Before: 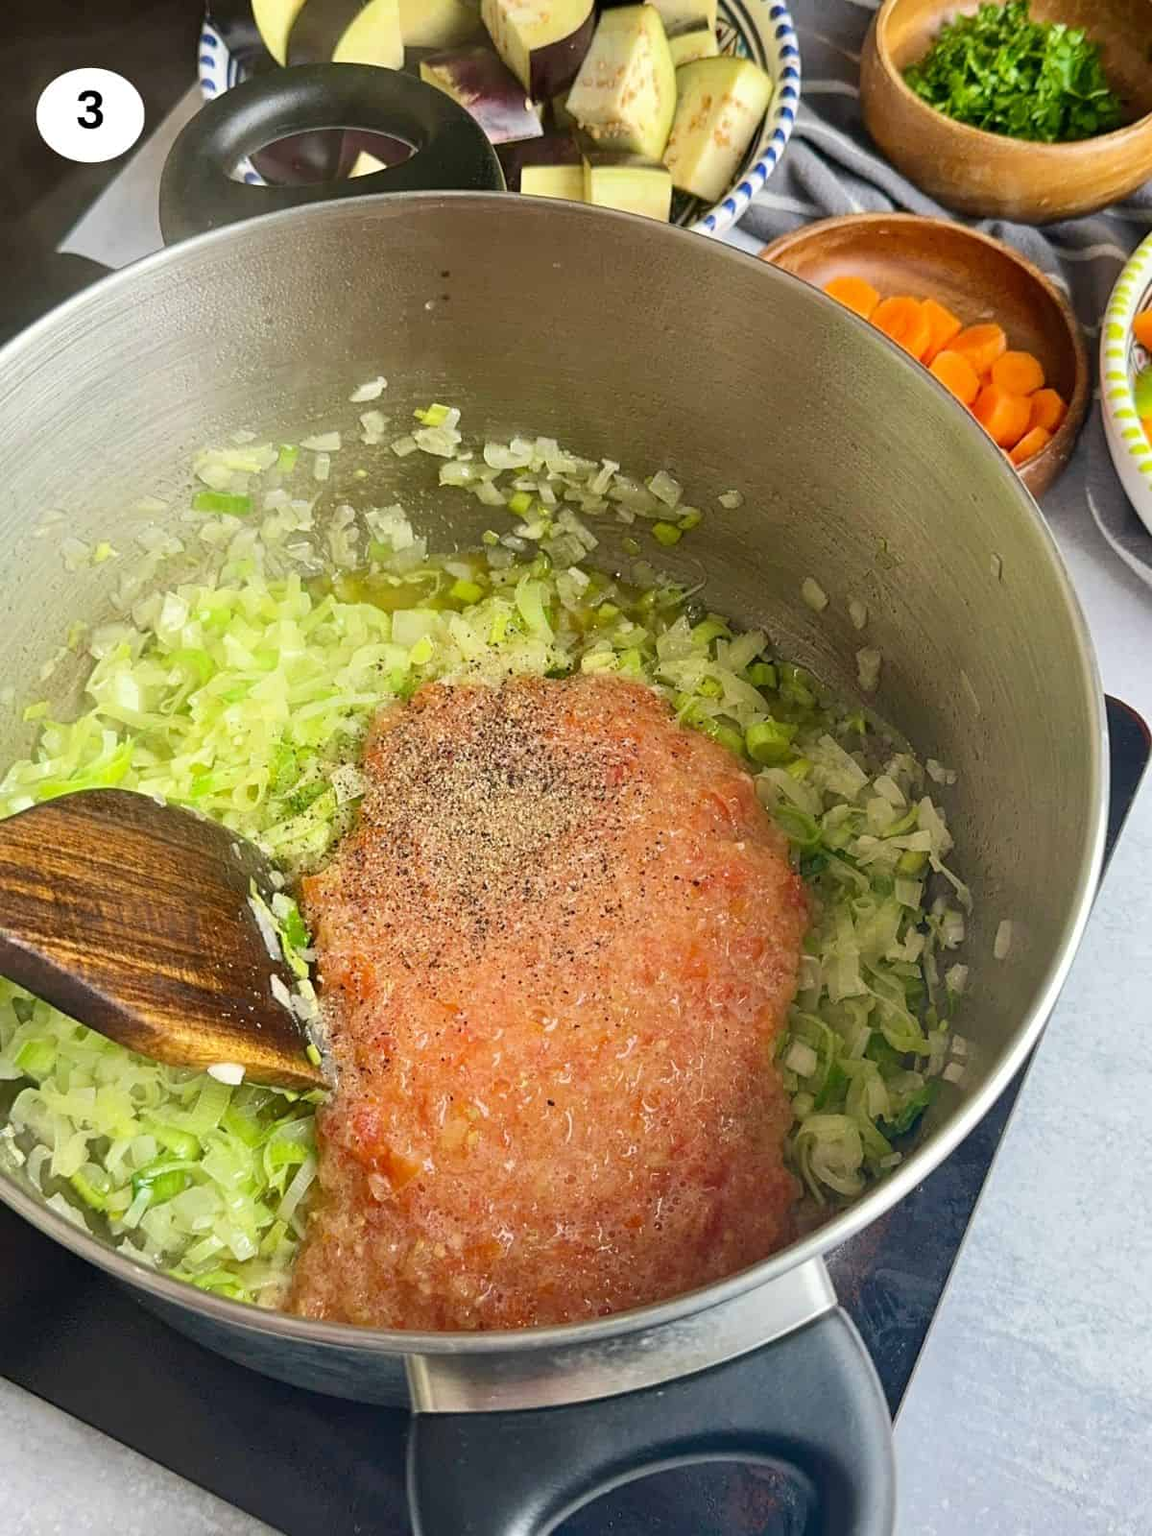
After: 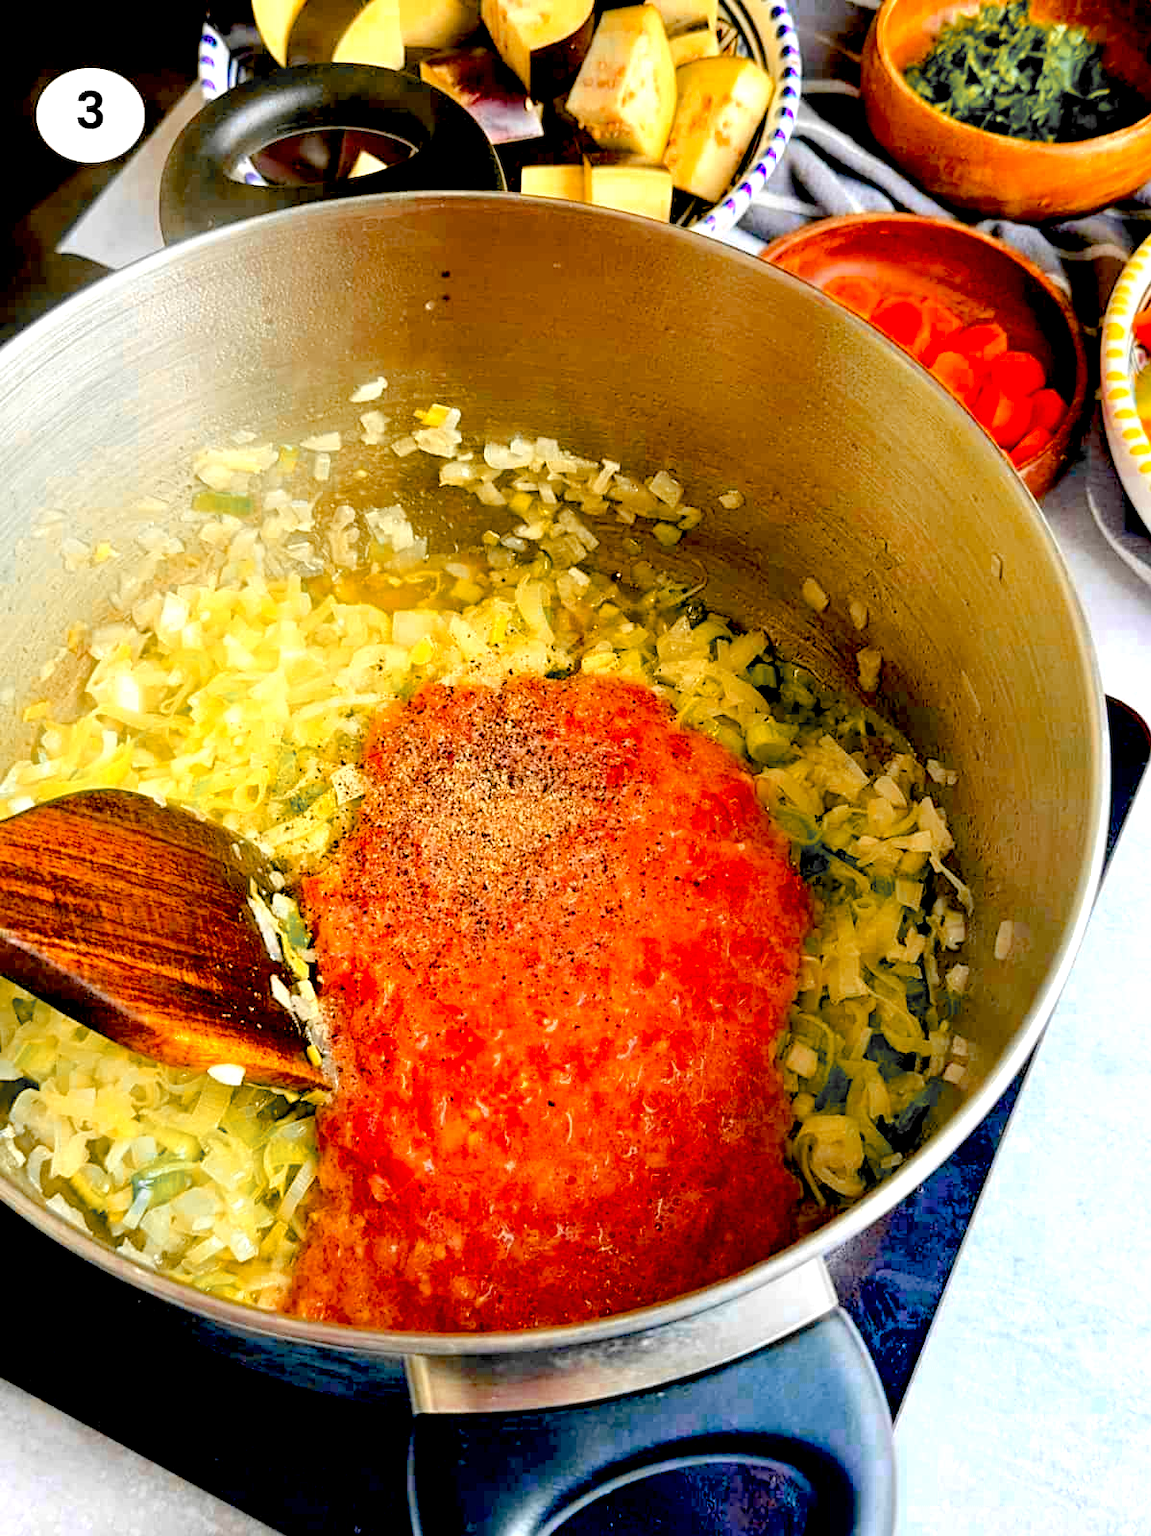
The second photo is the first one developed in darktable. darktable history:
color zones: curves: ch0 [(0, 0.363) (0.128, 0.373) (0.25, 0.5) (0.402, 0.407) (0.521, 0.525) (0.63, 0.559) (0.729, 0.662) (0.867, 0.471)]; ch1 [(0, 0.515) (0.136, 0.618) (0.25, 0.5) (0.378, 0) (0.516, 0) (0.622, 0.593) (0.737, 0.819) (0.87, 0.593)]; ch2 [(0, 0.529) (0.128, 0.471) (0.282, 0.451) (0.386, 0.662) (0.516, 0.525) (0.633, 0.554) (0.75, 0.62) (0.875, 0.441)]
color balance rgb: perceptual saturation grading › global saturation 25%, perceptual brilliance grading › mid-tones 10%, perceptual brilliance grading › shadows 15%, global vibrance 20%
exposure: black level correction 0.04, exposure 0.5 EV, compensate highlight preservation false
